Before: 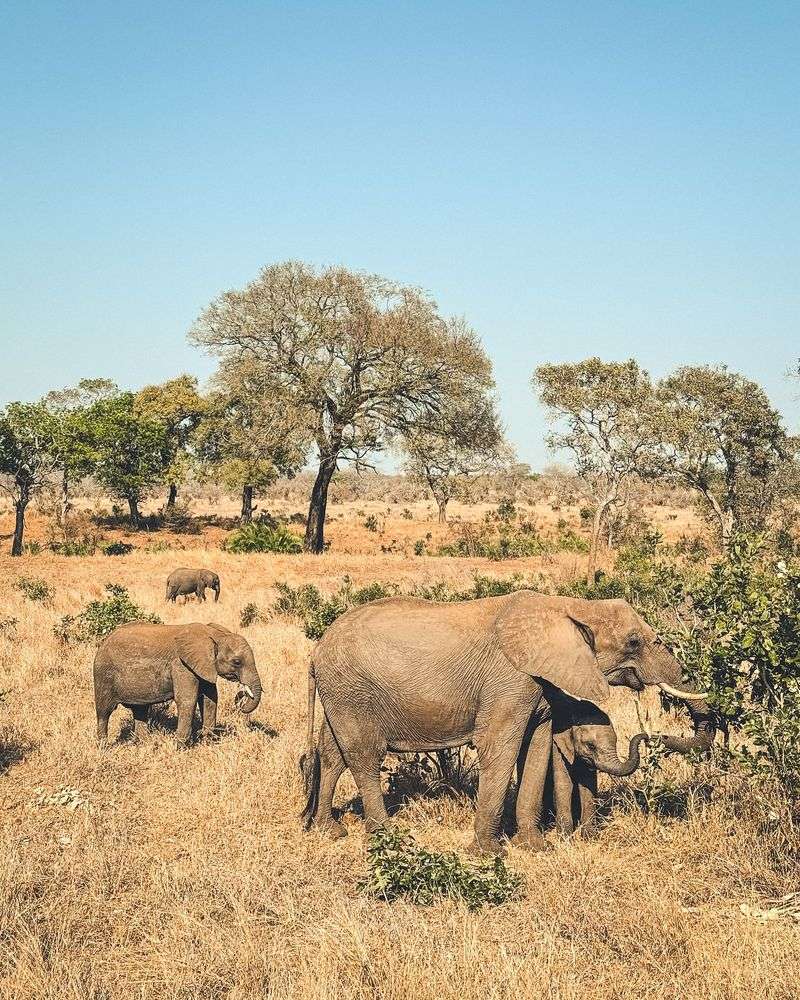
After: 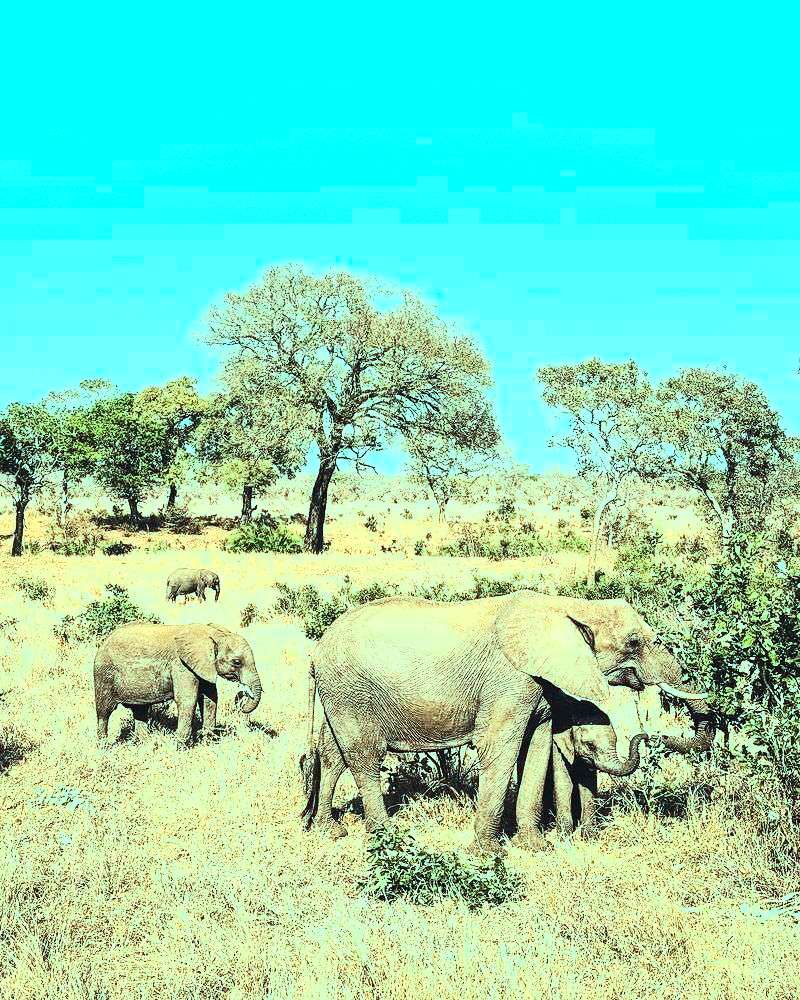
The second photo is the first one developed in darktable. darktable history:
contrast brightness saturation: contrast 0.296
color balance rgb: shadows lift › luminance -9.994%, highlights gain › chroma 7.445%, highlights gain › hue 187.69°, perceptual saturation grading › global saturation 0.57%, perceptual brilliance grading › highlights 10.335%, perceptual brilliance grading › mid-tones 4.57%
tone equalizer: -8 EV -0.392 EV, -7 EV -0.372 EV, -6 EV -0.328 EV, -5 EV -0.227 EV, -3 EV 0.196 EV, -2 EV 0.361 EV, -1 EV 0.401 EV, +0 EV 0.389 EV
